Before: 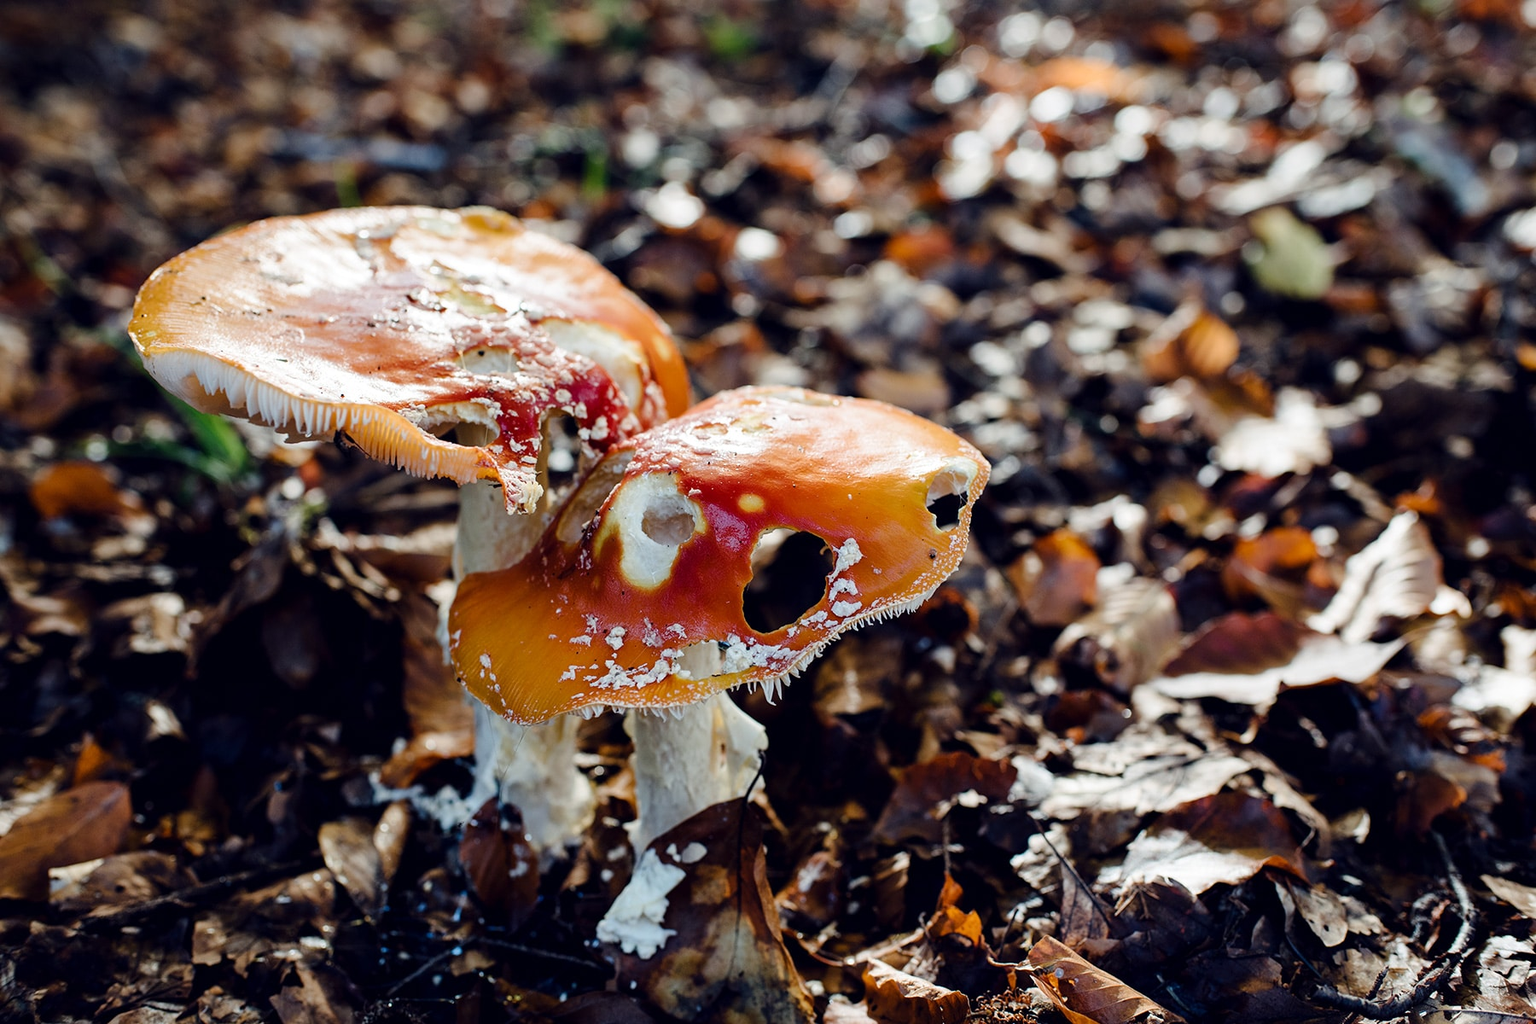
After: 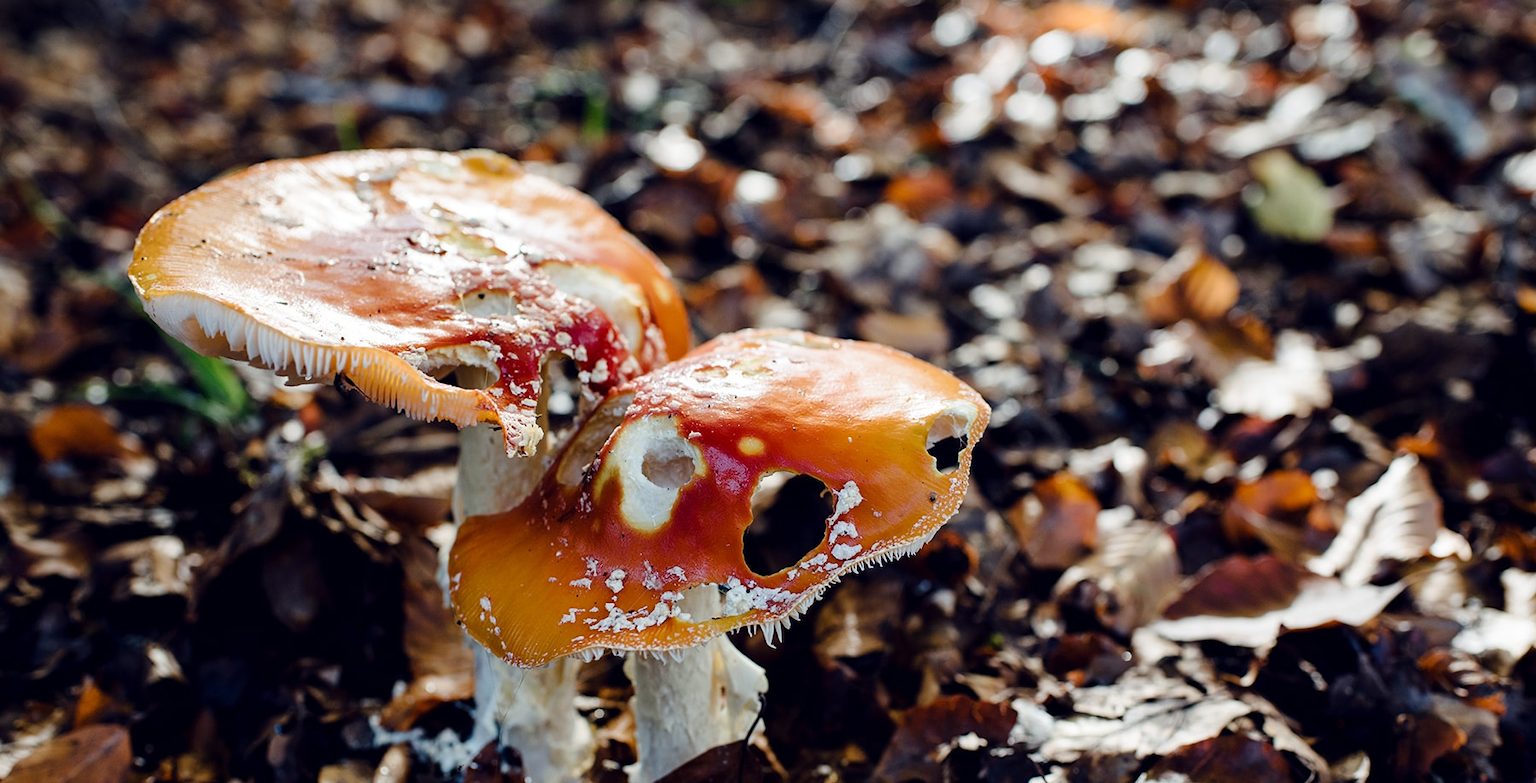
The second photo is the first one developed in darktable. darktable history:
crop: top 5.657%, bottom 17.812%
